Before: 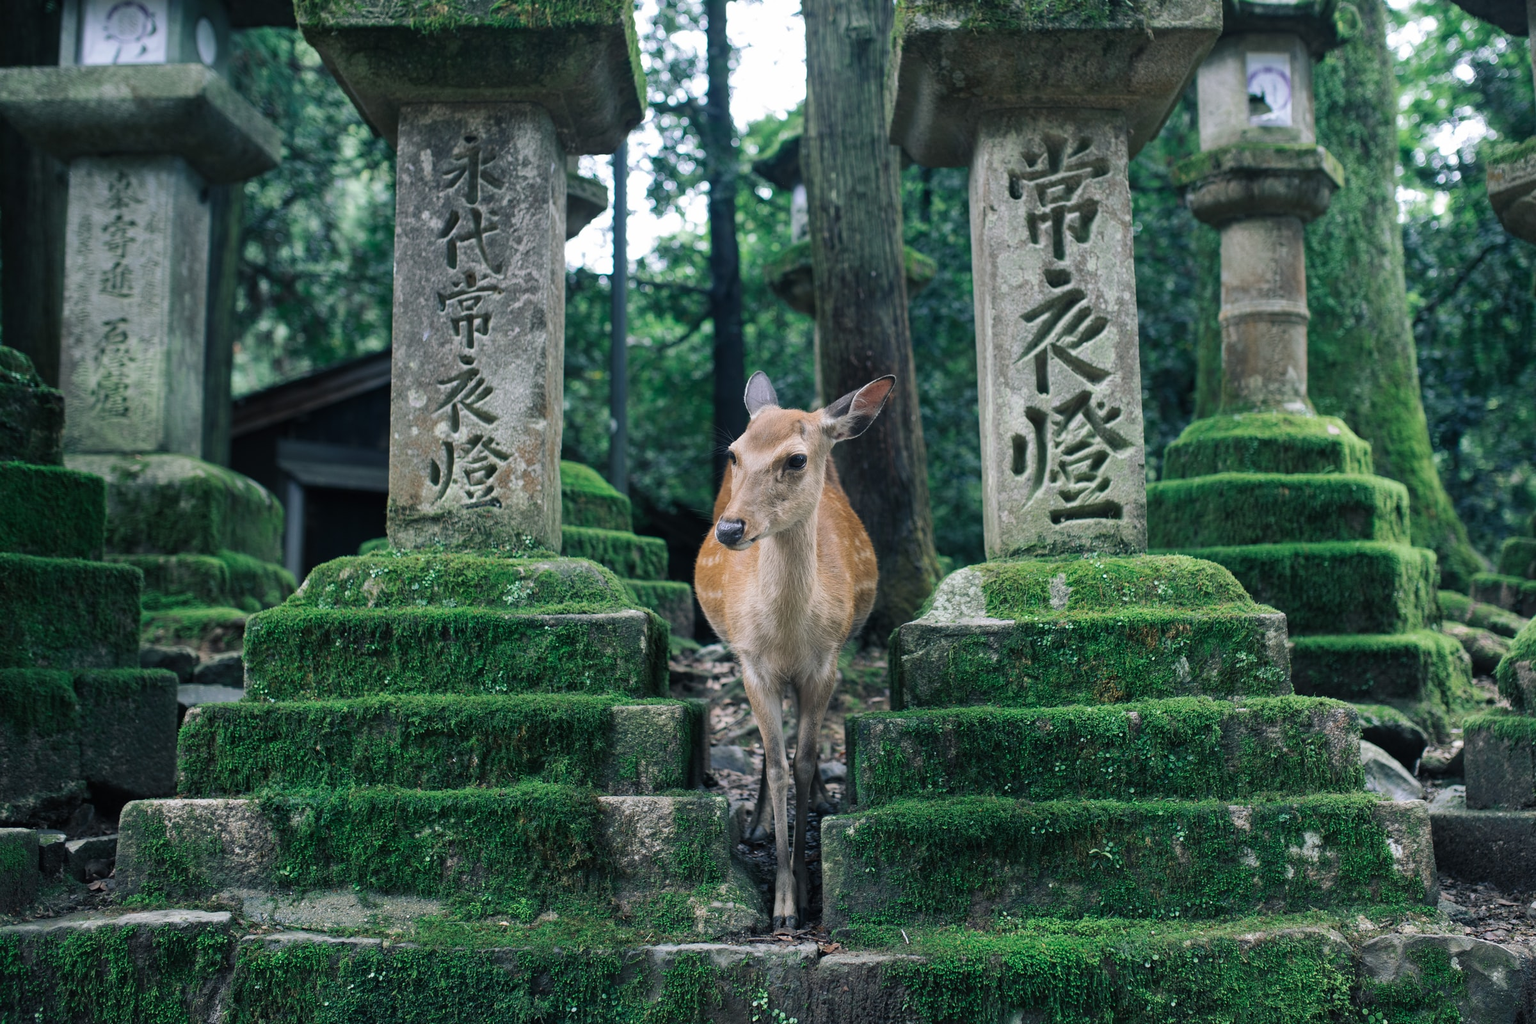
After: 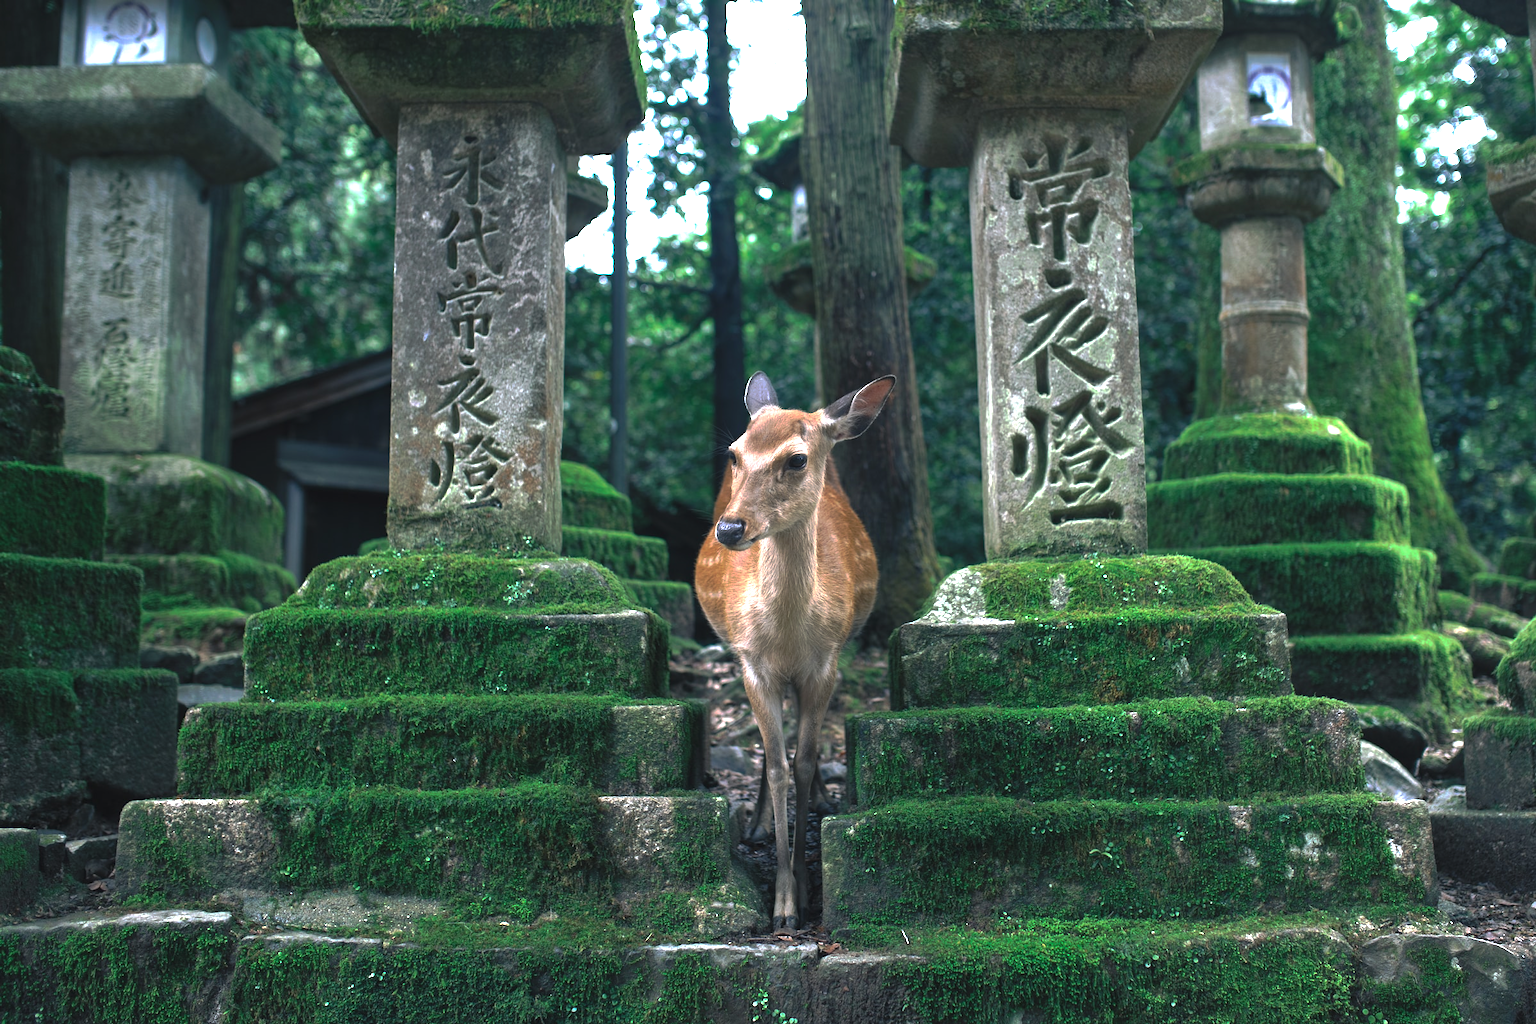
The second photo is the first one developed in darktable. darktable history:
exposure: black level correction 0, exposure 1.2 EV, compensate exposure bias true, compensate highlight preservation false
tone curve: curves: ch0 [(0, 0) (0.003, 0.029) (0.011, 0.034) (0.025, 0.044) (0.044, 0.057) (0.069, 0.07) (0.1, 0.084) (0.136, 0.104) (0.177, 0.127) (0.224, 0.156) (0.277, 0.192) (0.335, 0.236) (0.399, 0.284) (0.468, 0.339) (0.543, 0.393) (0.623, 0.454) (0.709, 0.541) (0.801, 0.65) (0.898, 0.766) (1, 1)], preserve colors none
tone equalizer: -8 EV 0.25 EV, -7 EV 0.417 EV, -6 EV 0.417 EV, -5 EV 0.25 EV, -3 EV -0.25 EV, -2 EV -0.417 EV, -1 EV -0.417 EV, +0 EV -0.25 EV, edges refinement/feathering 500, mask exposure compensation -1.57 EV, preserve details guided filter
